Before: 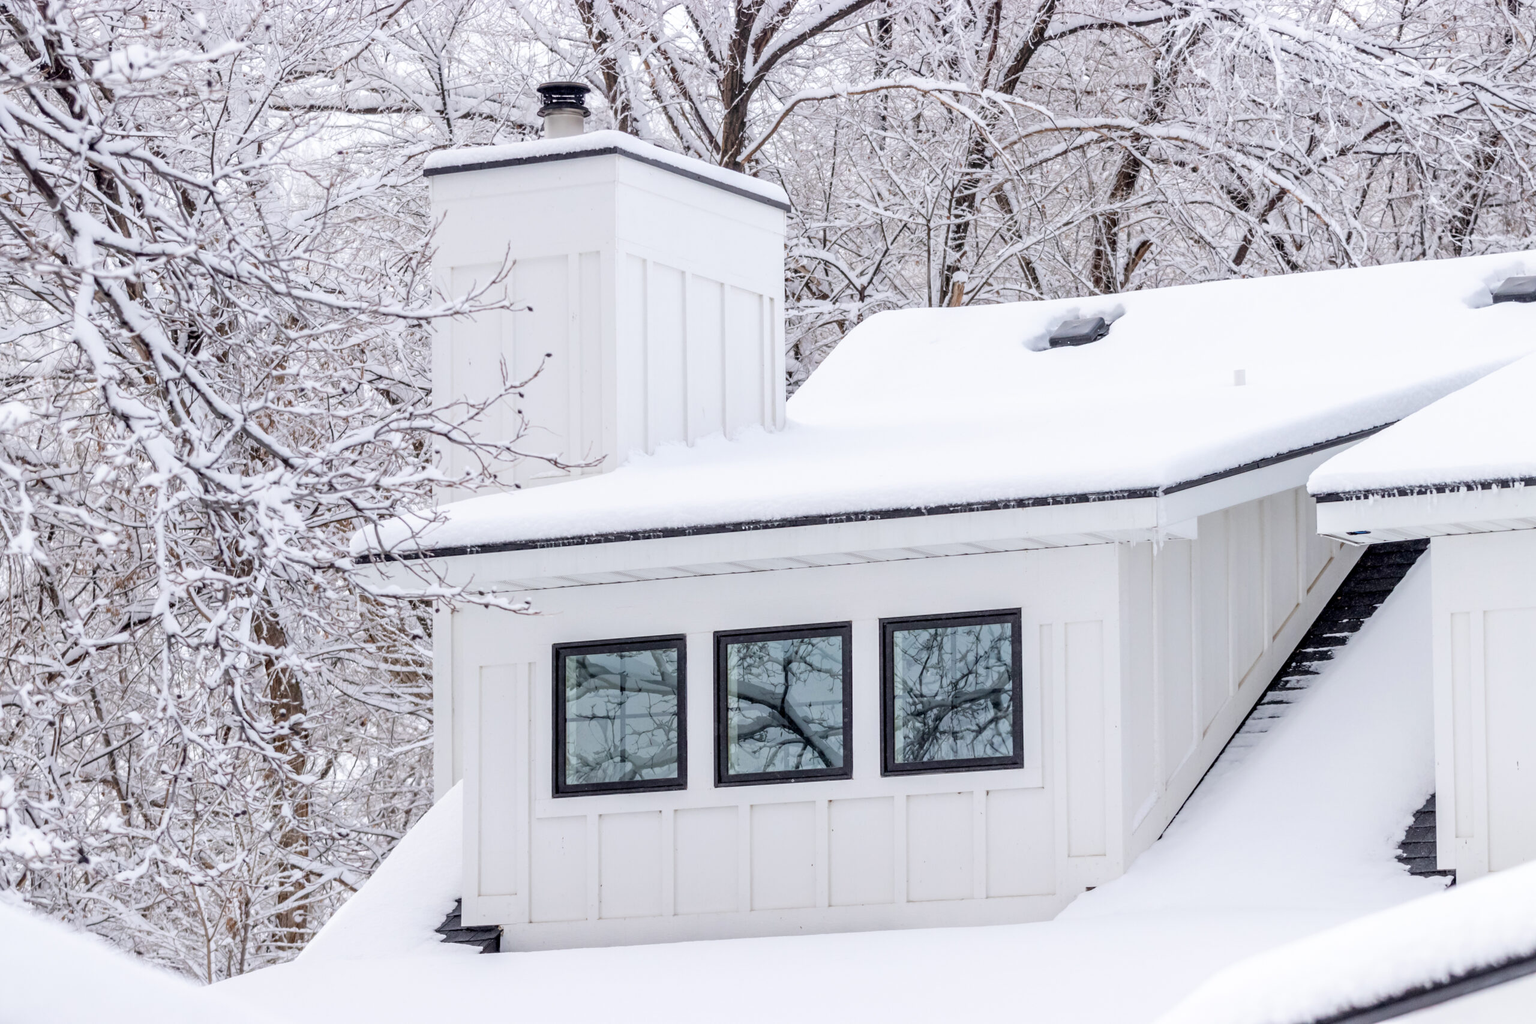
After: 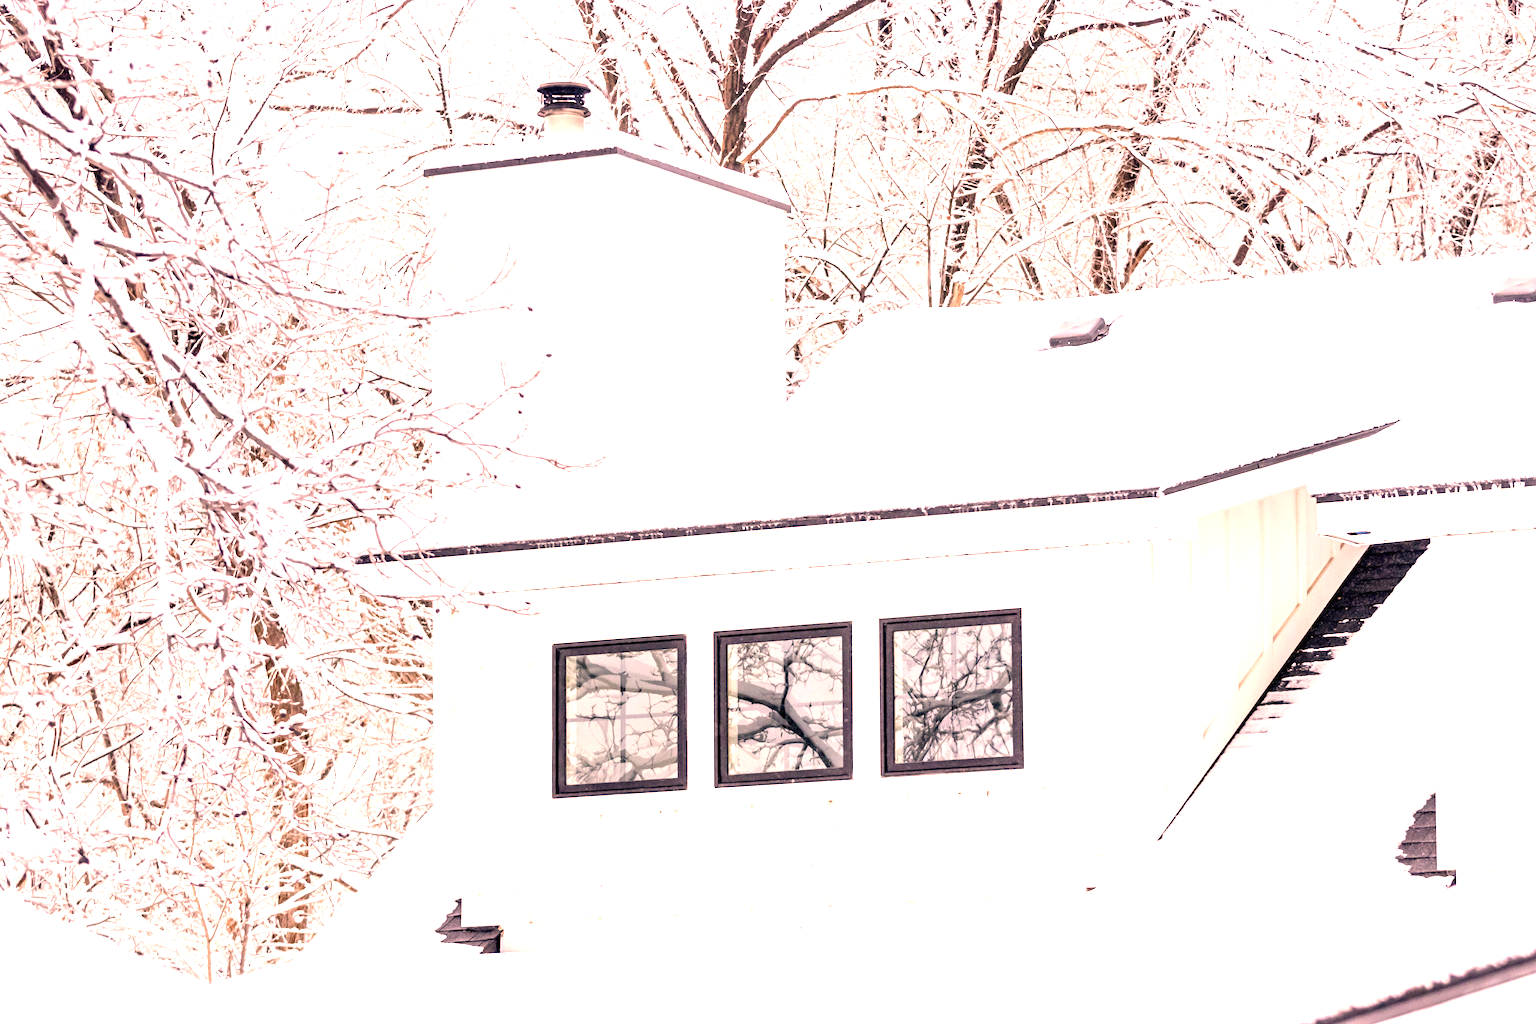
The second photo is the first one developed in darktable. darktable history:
exposure: black level correction 0, exposure 1.5 EV, compensate highlight preservation false
color correction: highlights a* 21.88, highlights b* 22.25
